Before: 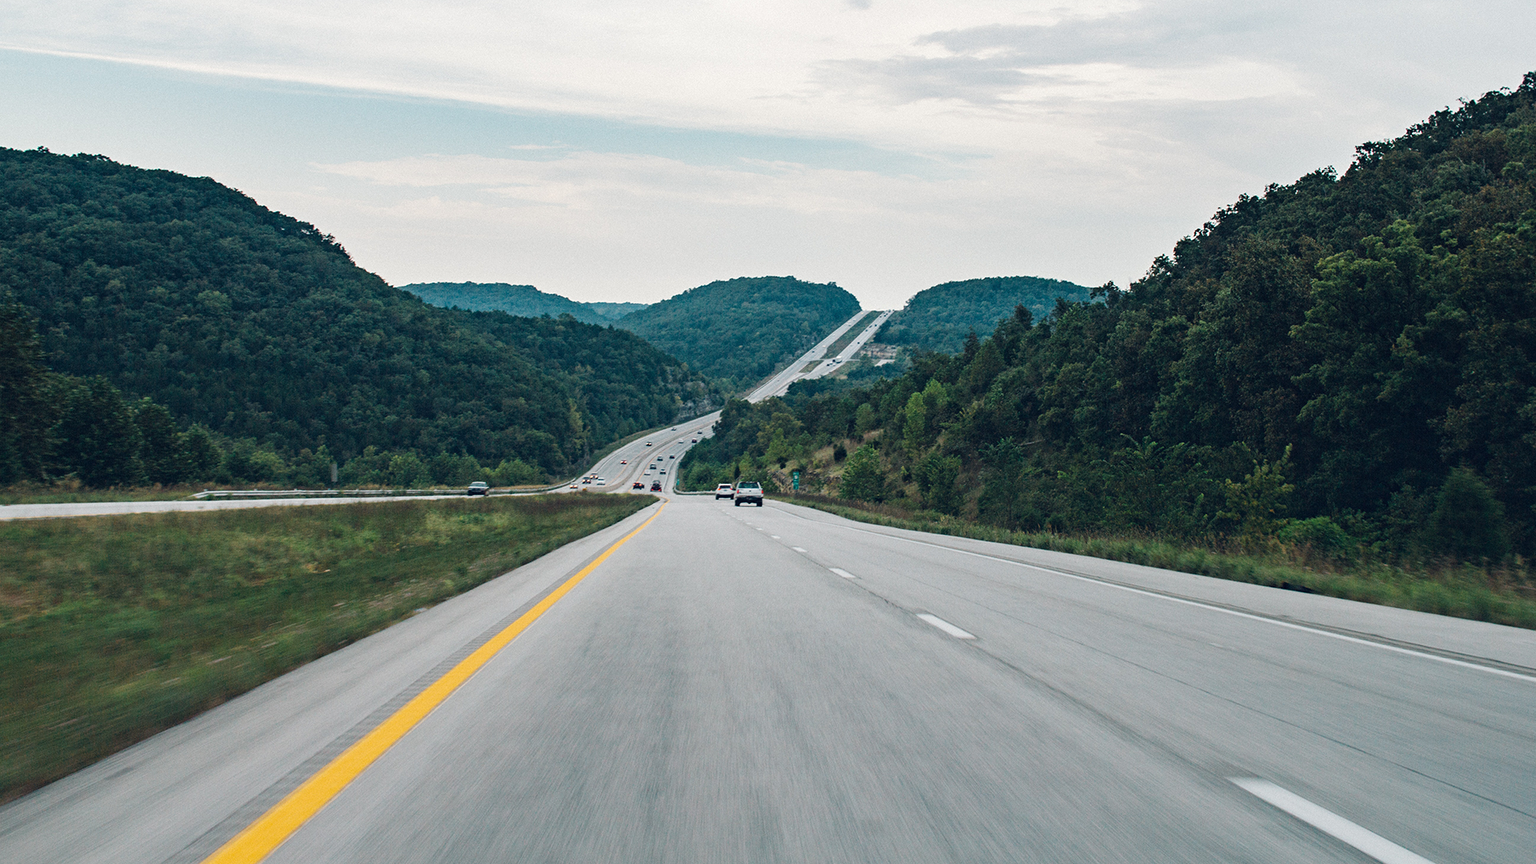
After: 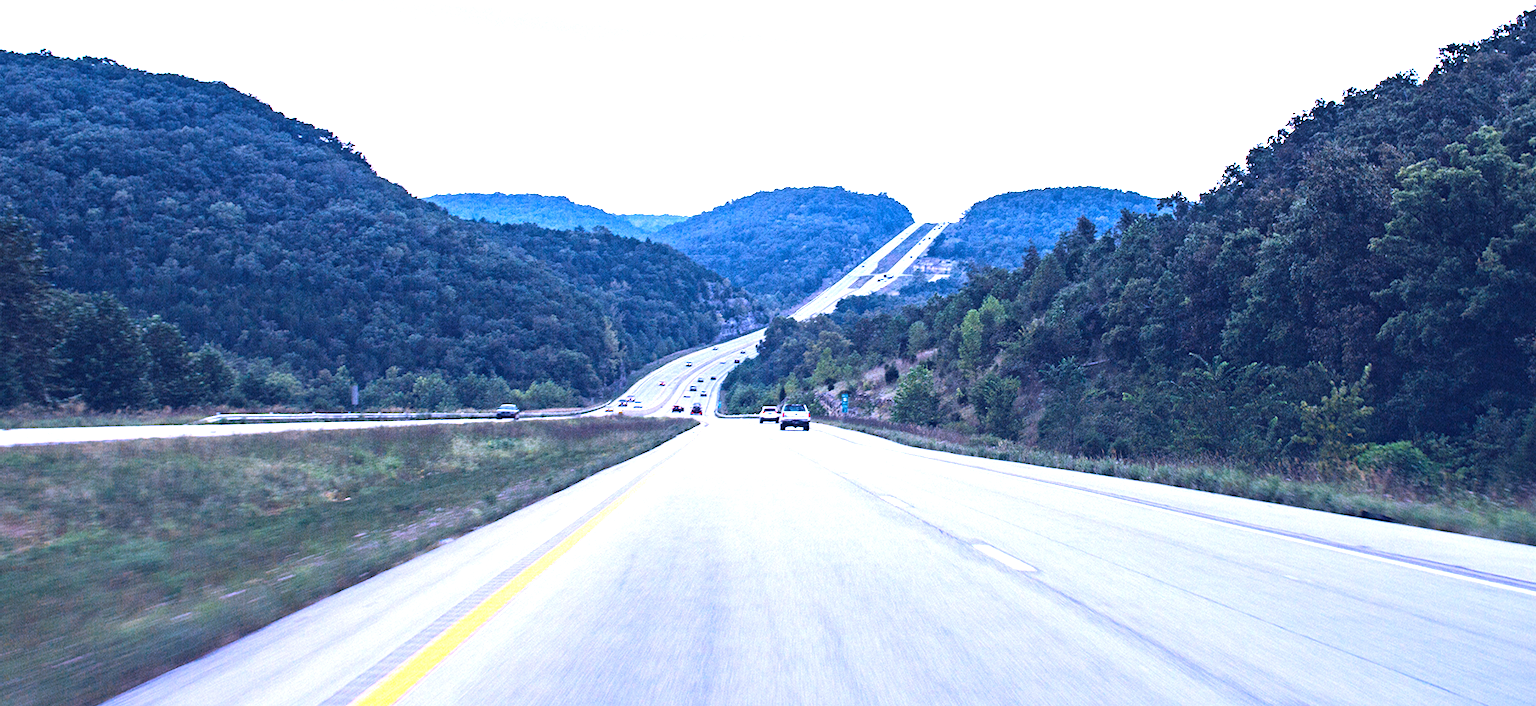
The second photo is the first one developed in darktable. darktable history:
crop and rotate: angle 0.03°, top 11.643%, right 5.651%, bottom 11.189%
exposure: exposure 1.16 EV, compensate exposure bias true, compensate highlight preservation false
white balance: red 0.98, blue 1.61
